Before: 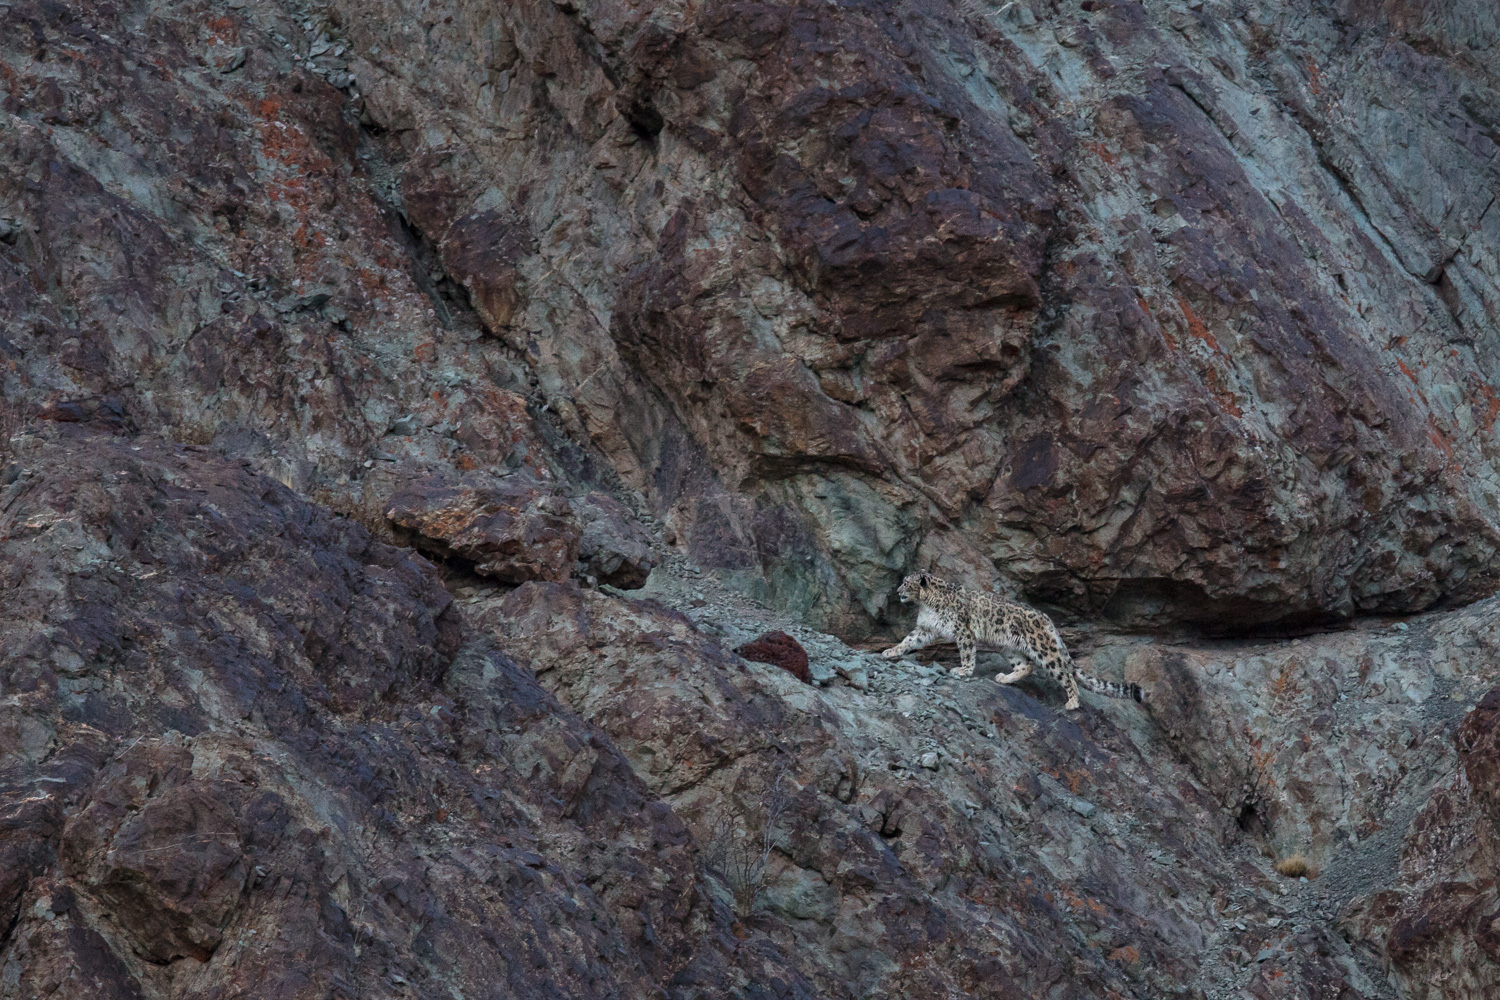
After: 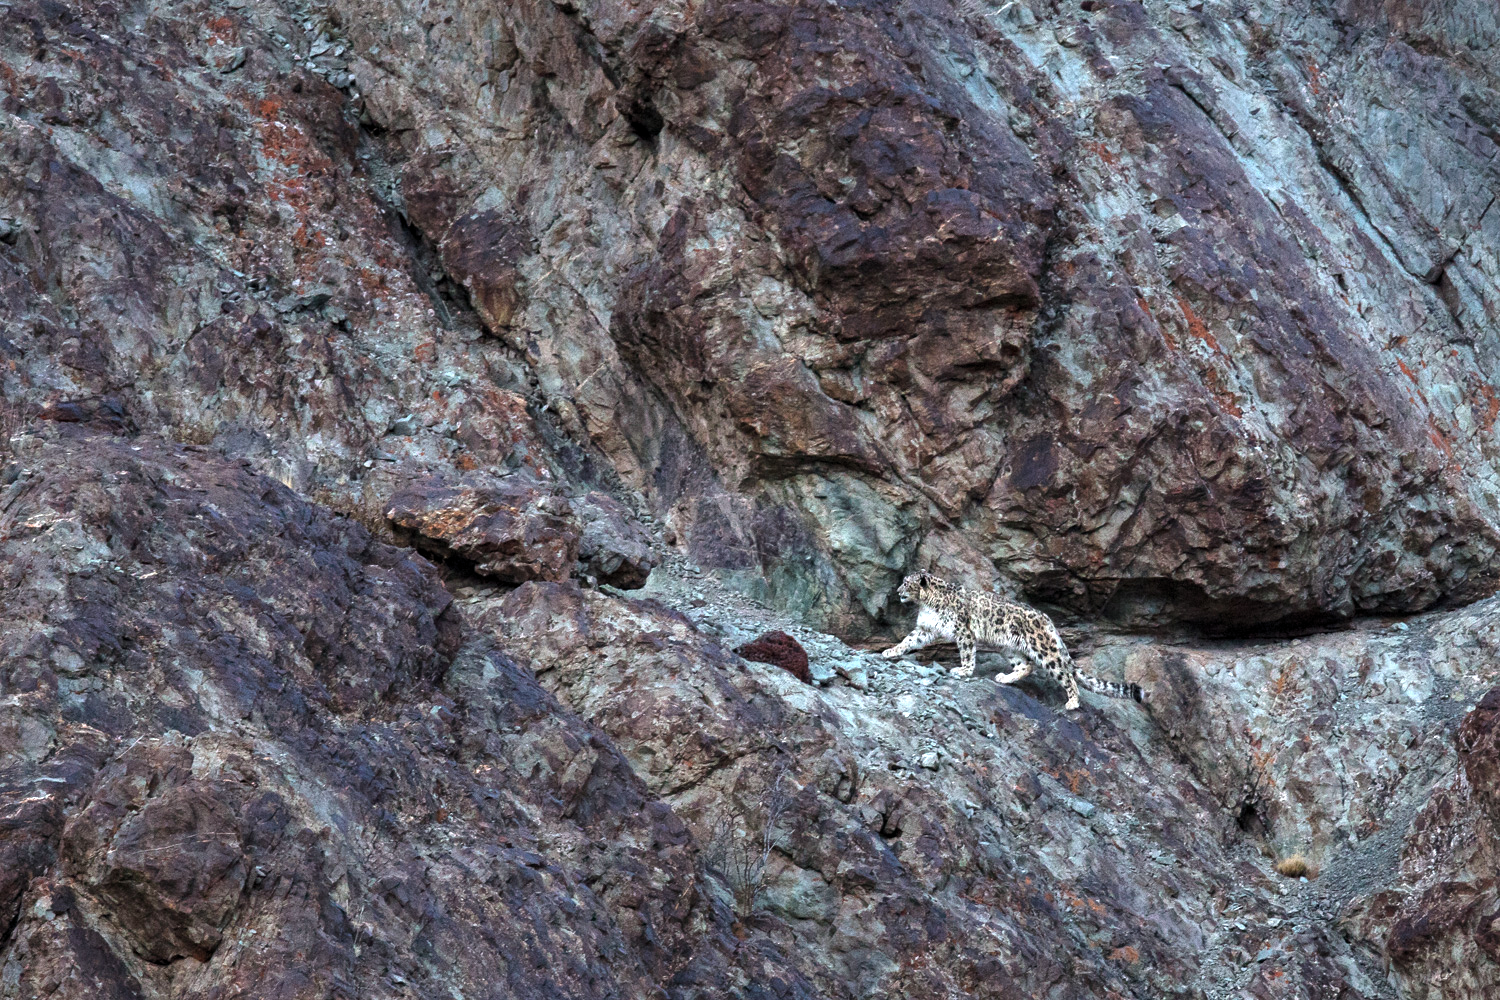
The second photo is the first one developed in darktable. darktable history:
levels: levels [0.012, 0.367, 0.697]
white balance: red 0.988, blue 1.017
